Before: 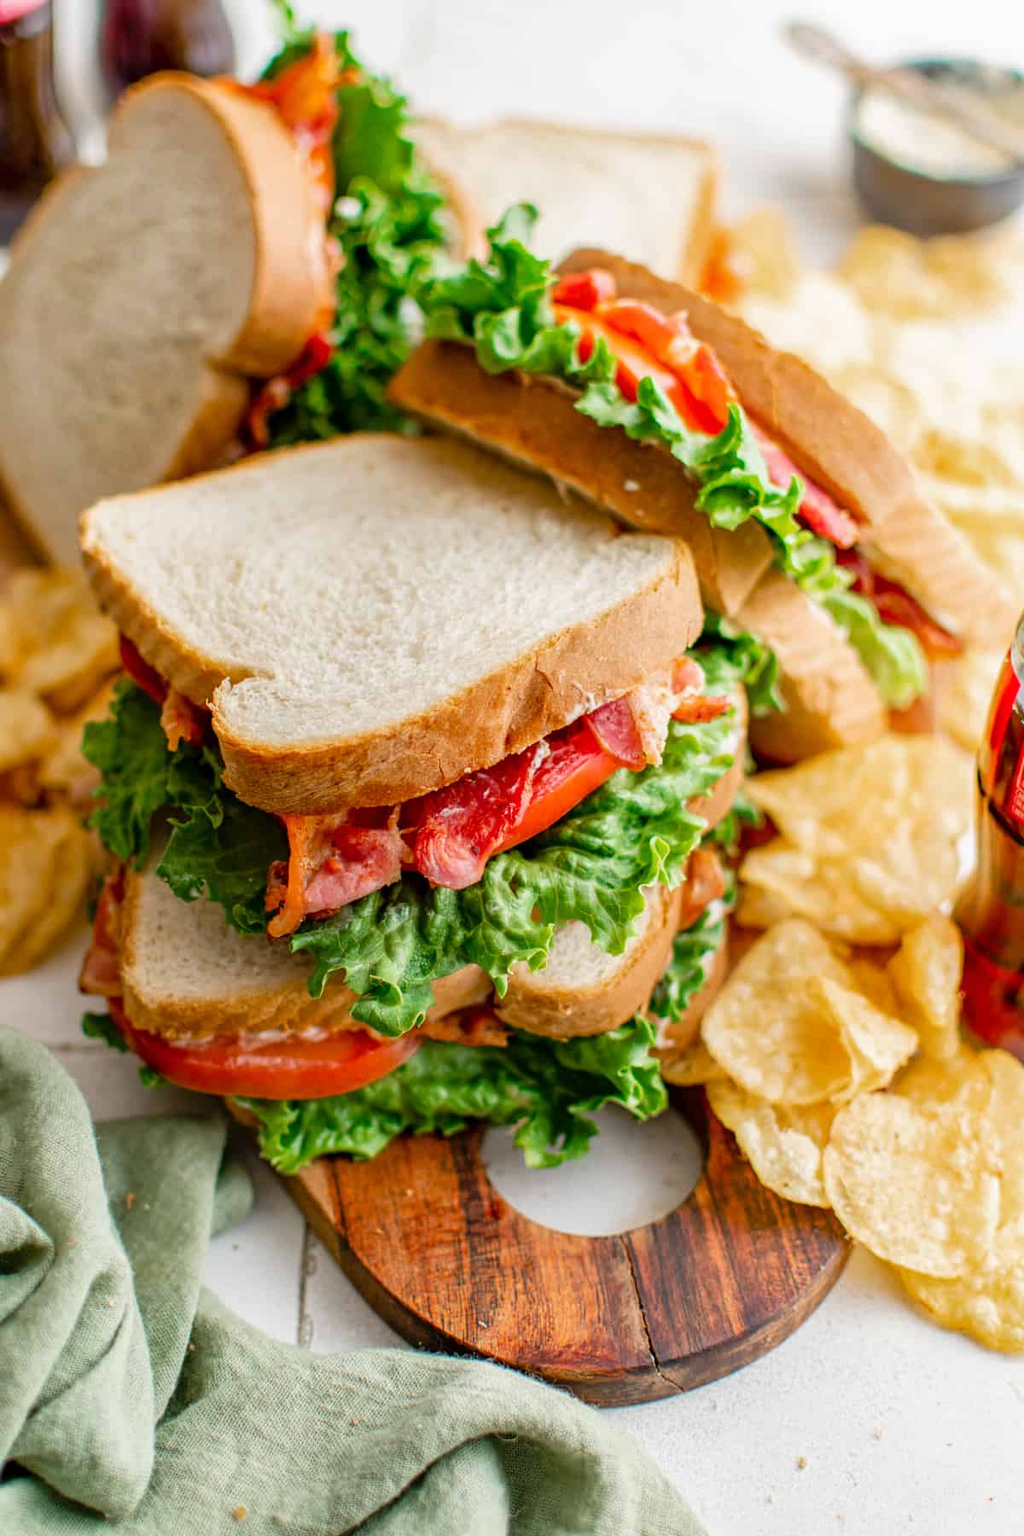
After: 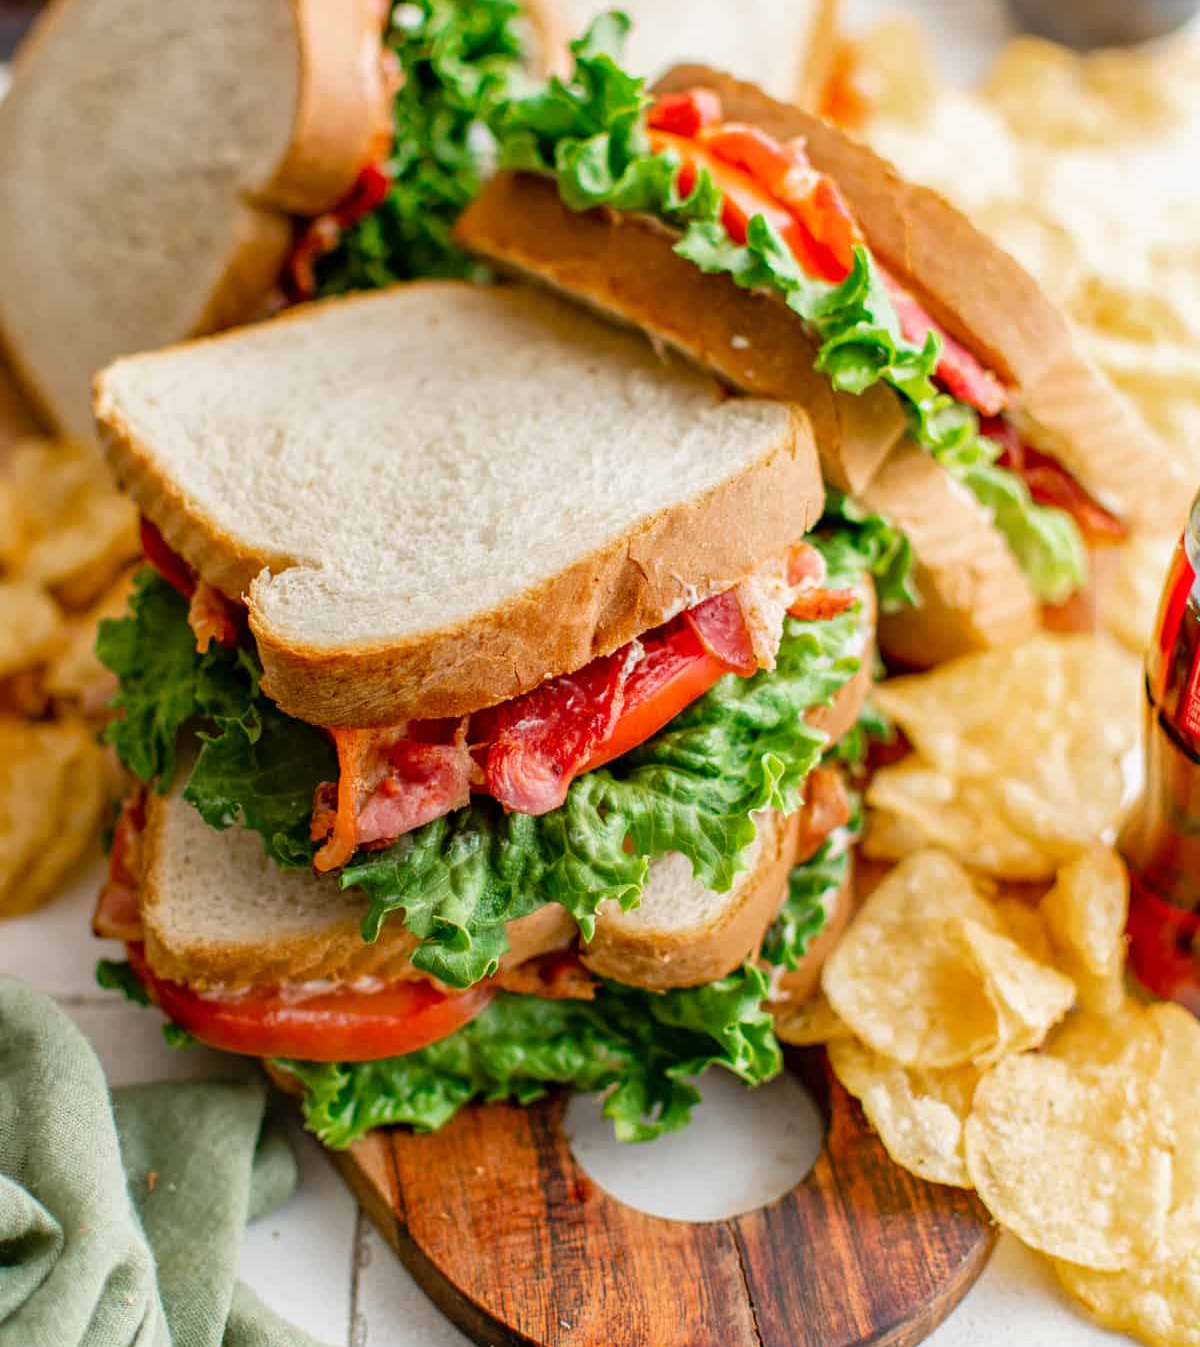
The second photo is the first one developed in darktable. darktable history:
crop and rotate: top 12.629%, bottom 12.519%
